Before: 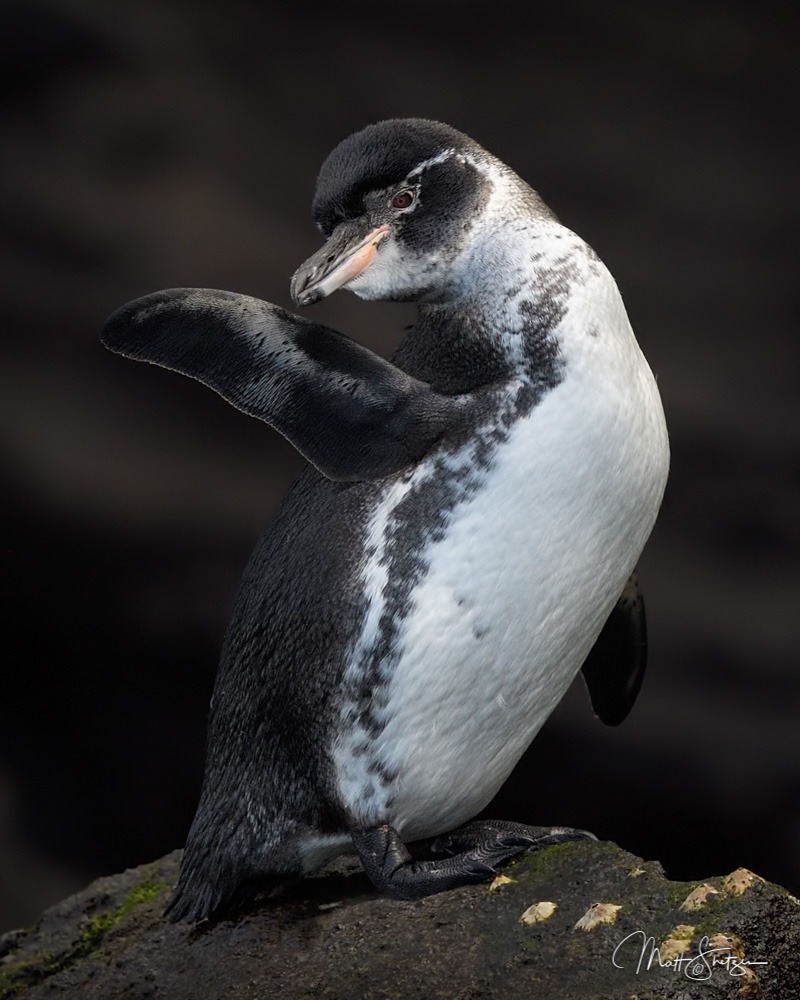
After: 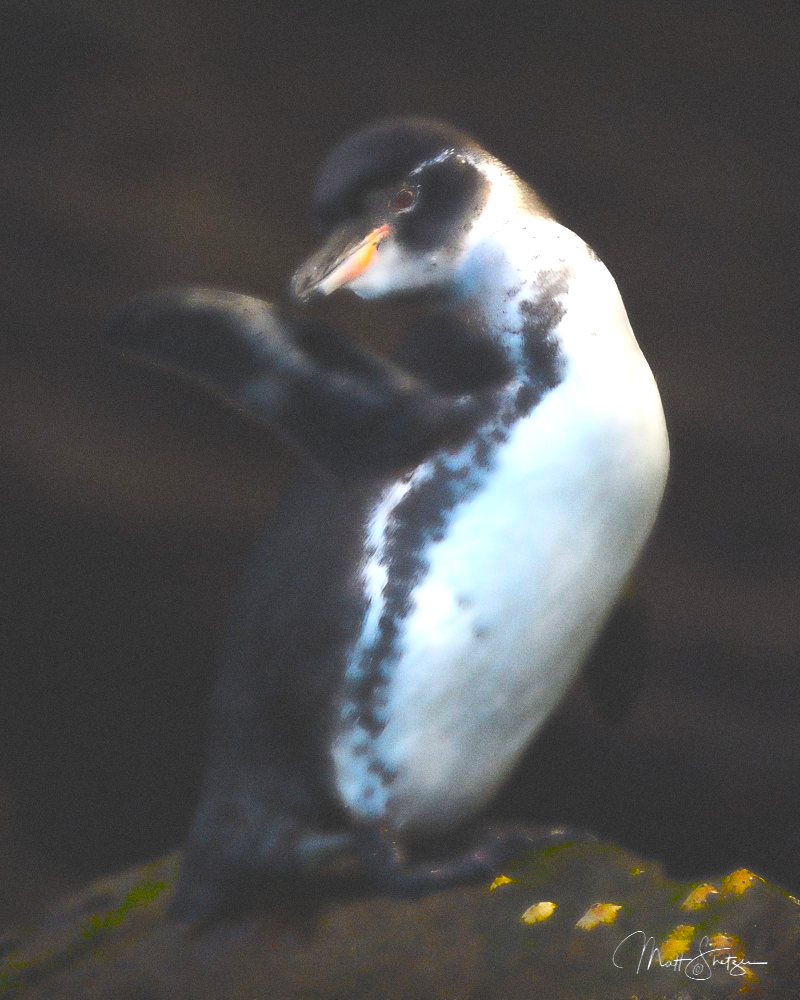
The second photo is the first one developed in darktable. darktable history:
exposure: black level correction -0.041, exposure 0.064 EV, compensate highlight preservation false
lowpass: radius 4, soften with bilateral filter, unbound 0
color balance rgb: linear chroma grading › shadows -40%, linear chroma grading › highlights 40%, linear chroma grading › global chroma 45%, linear chroma grading › mid-tones -30%, perceptual saturation grading › global saturation 55%, perceptual saturation grading › highlights -50%, perceptual saturation grading › mid-tones 40%, perceptual saturation grading › shadows 30%, perceptual brilliance grading › global brilliance 20%, perceptual brilliance grading › shadows -40%, global vibrance 35%
grain: strength 26%
